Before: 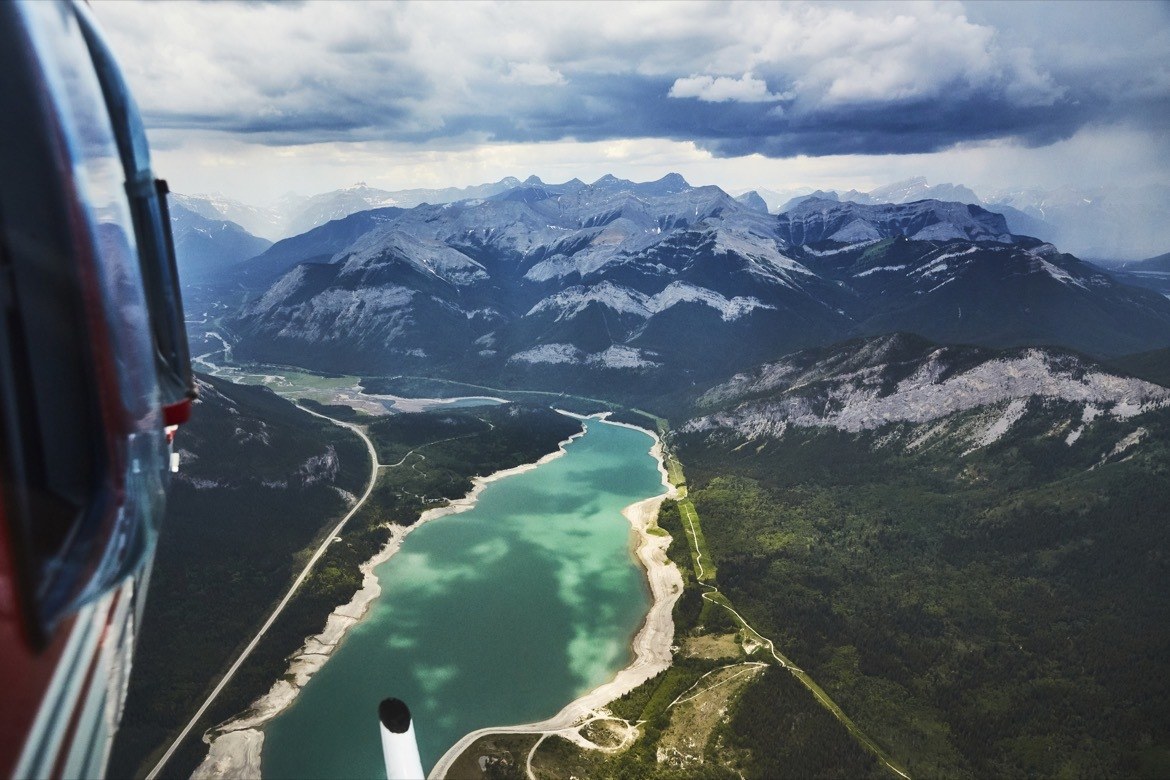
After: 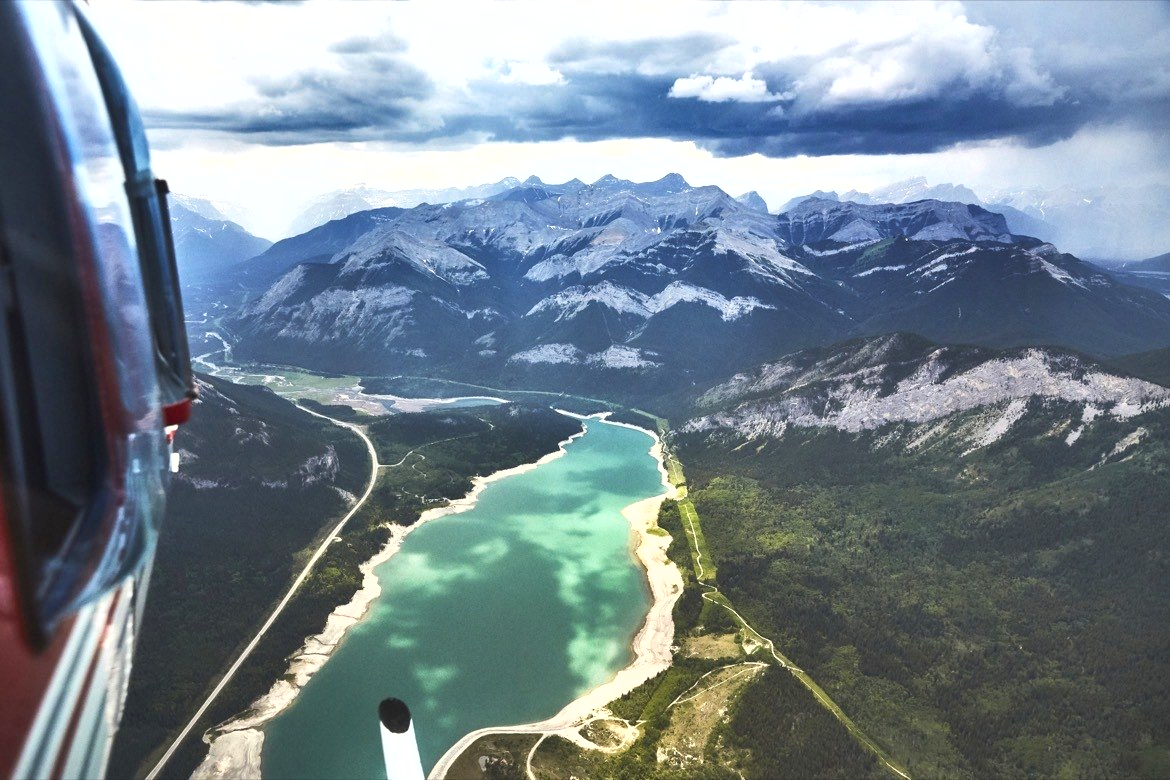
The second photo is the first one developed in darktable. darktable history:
exposure: black level correction 0, exposure 0.7 EV, compensate highlight preservation false
shadows and highlights: low approximation 0.01, soften with gaussian
